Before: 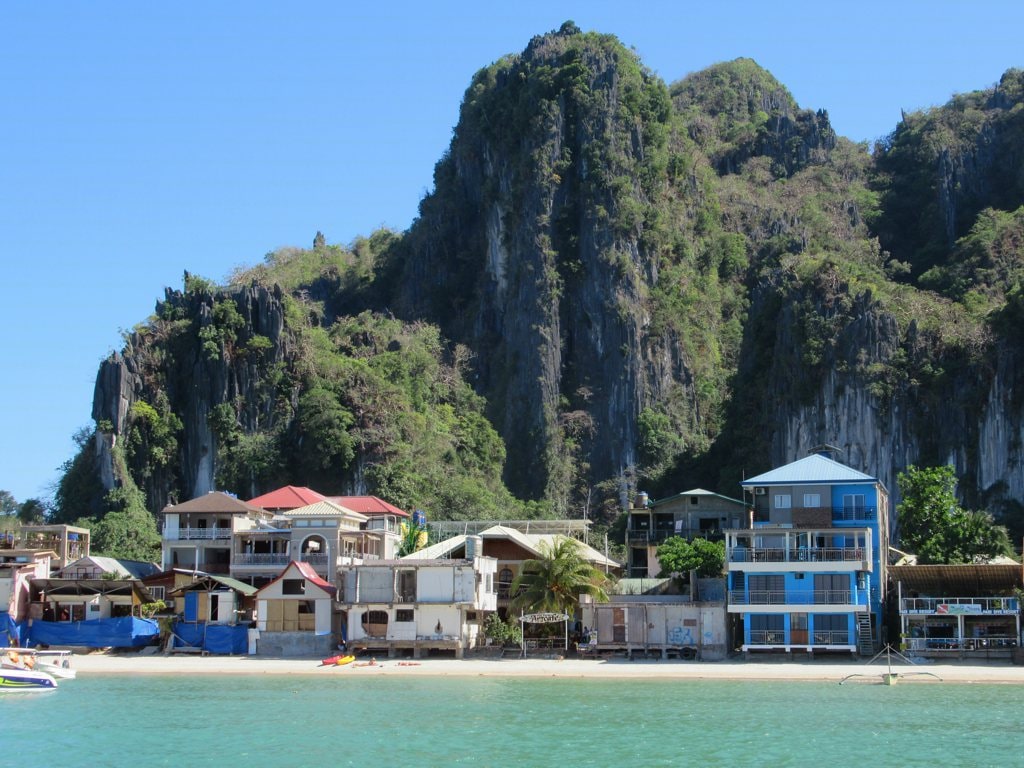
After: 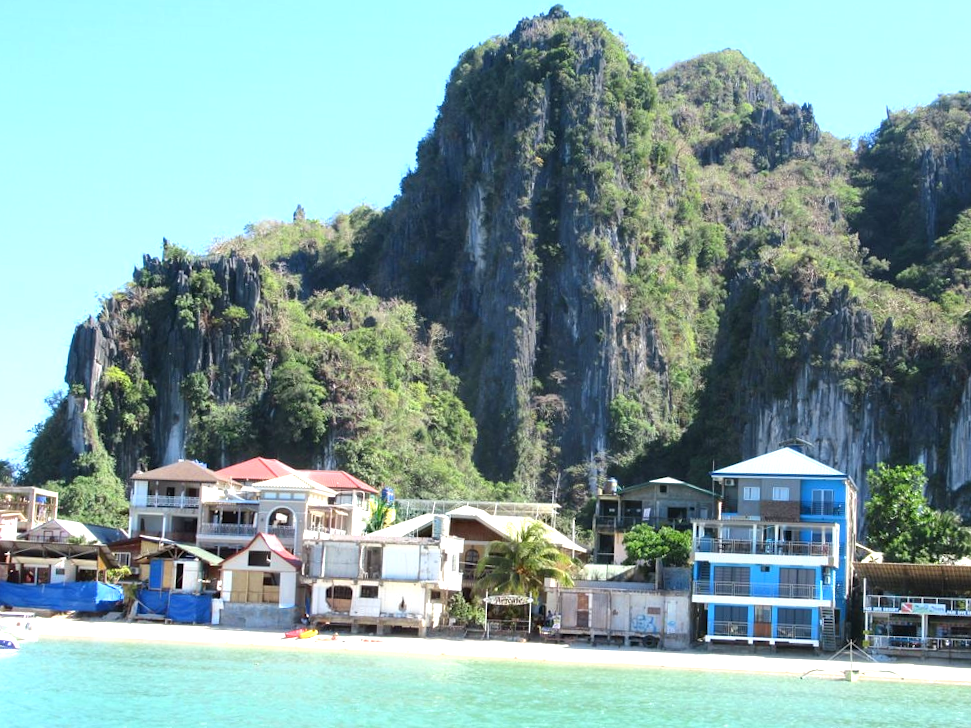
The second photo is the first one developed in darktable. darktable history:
crop and rotate: angle -2.38°
exposure: exposure 1.061 EV, compensate highlight preservation false
